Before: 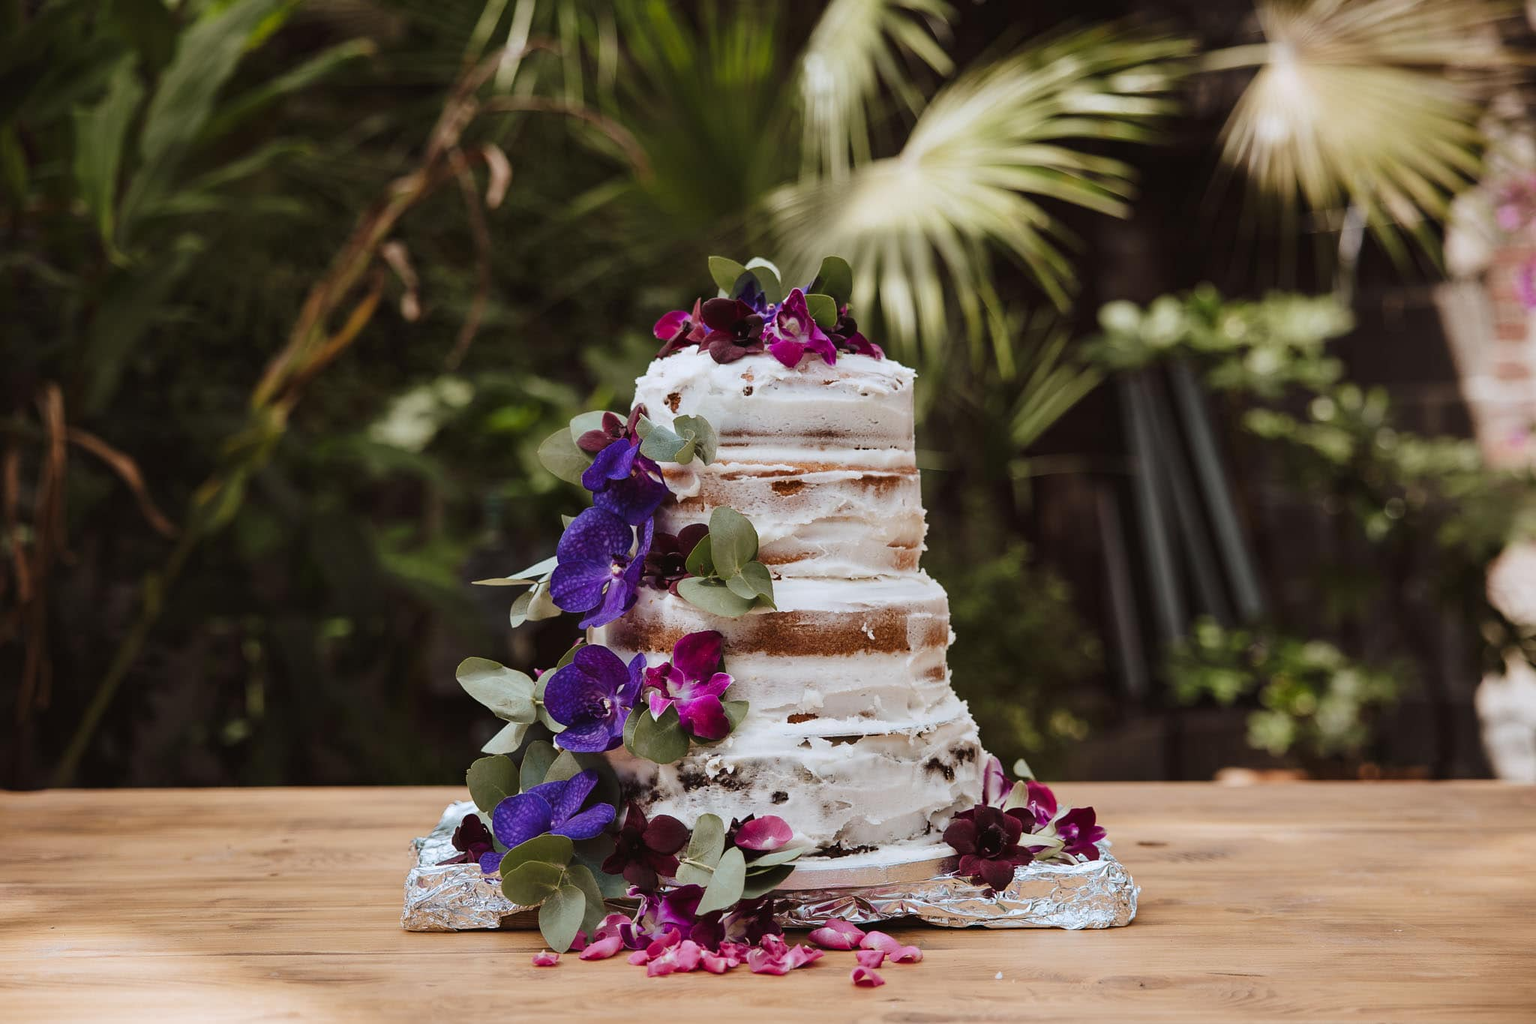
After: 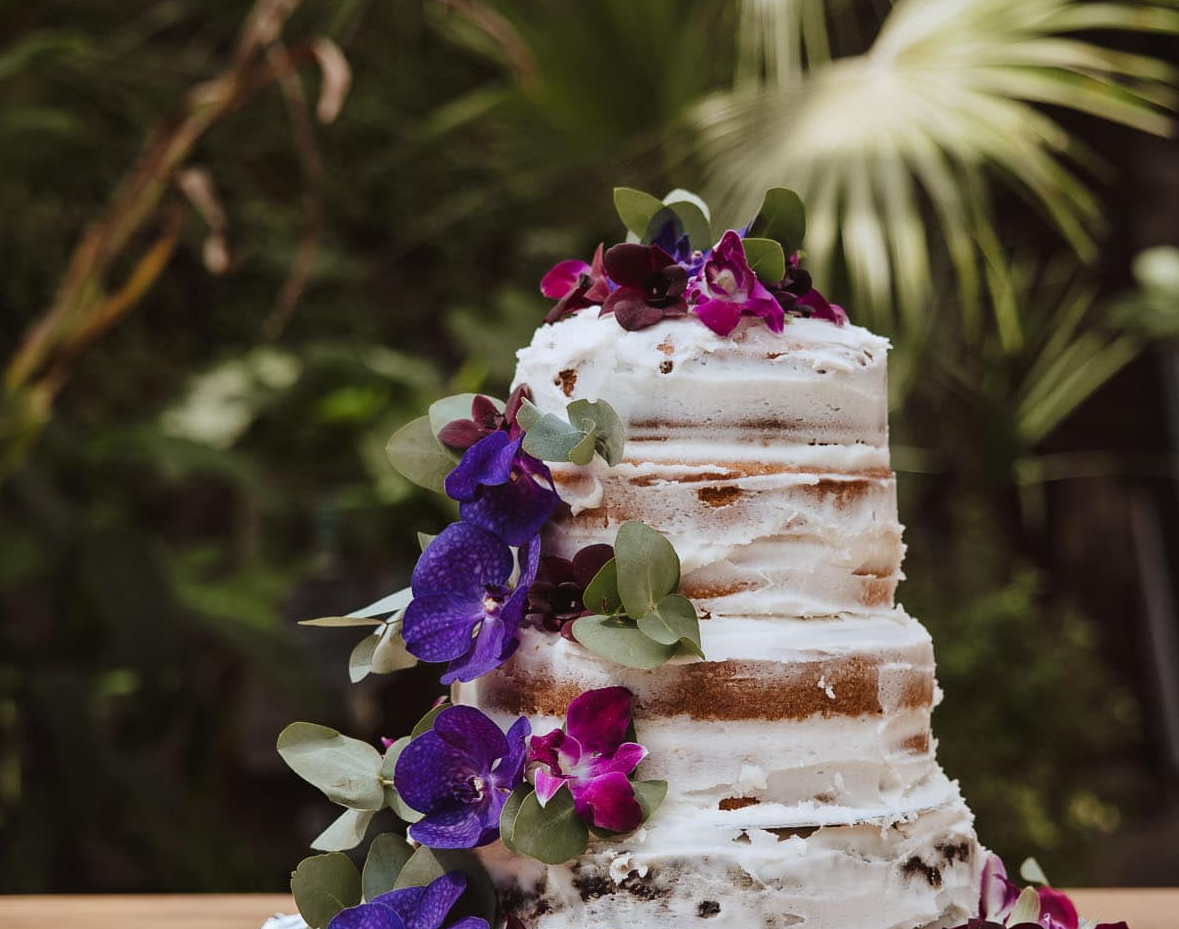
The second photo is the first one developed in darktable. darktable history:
crop: left 16.182%, top 11.347%, right 26.243%, bottom 20.523%
